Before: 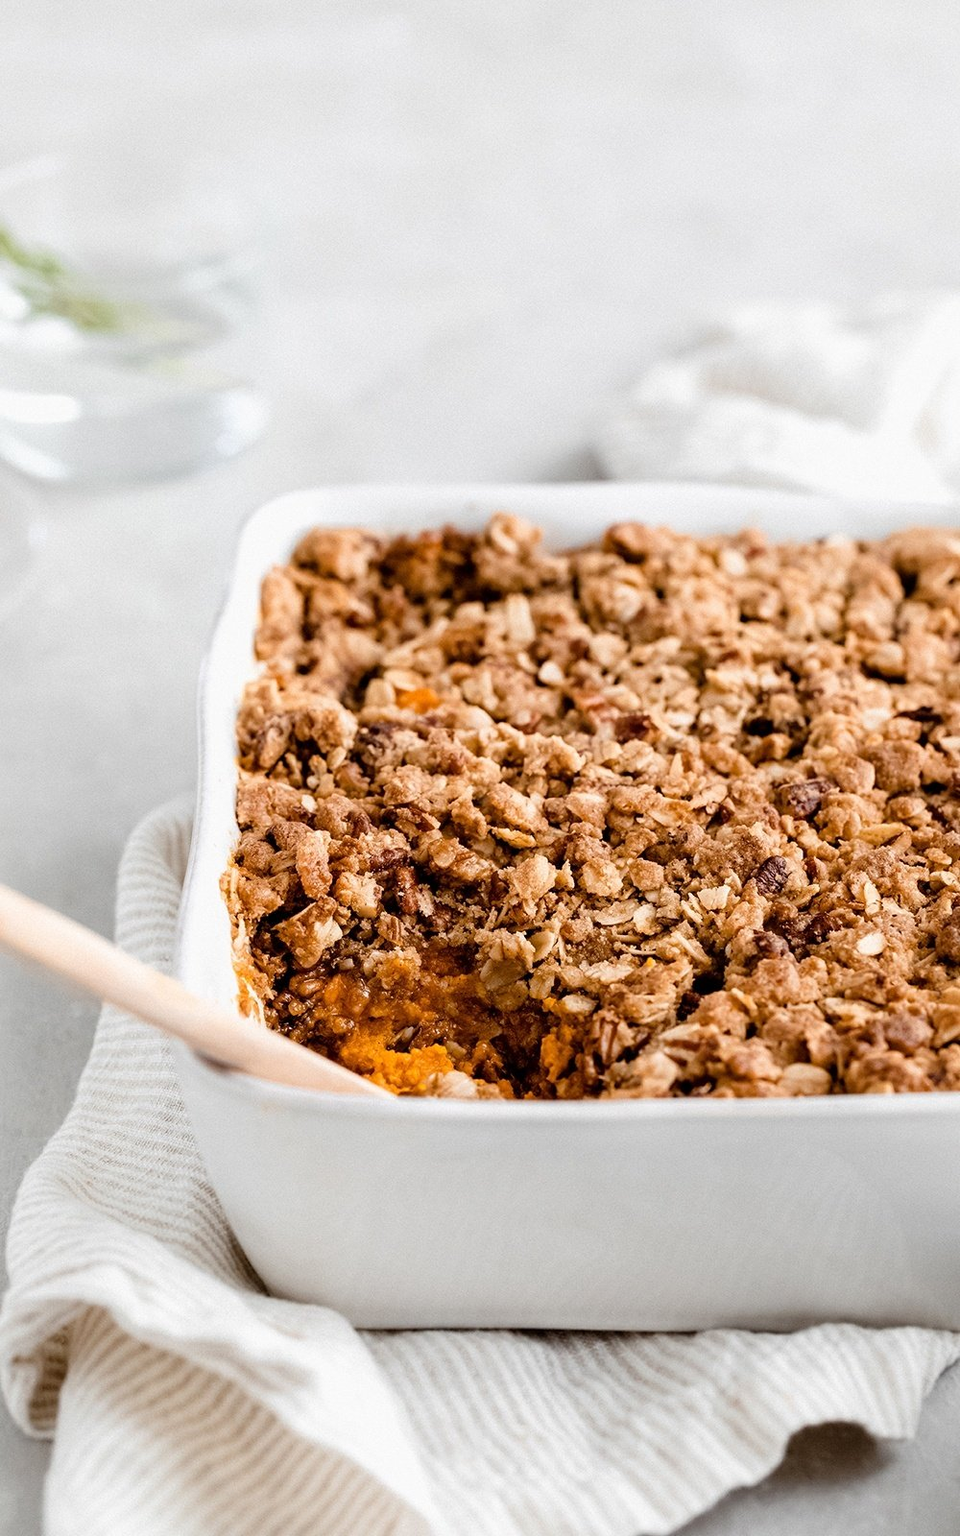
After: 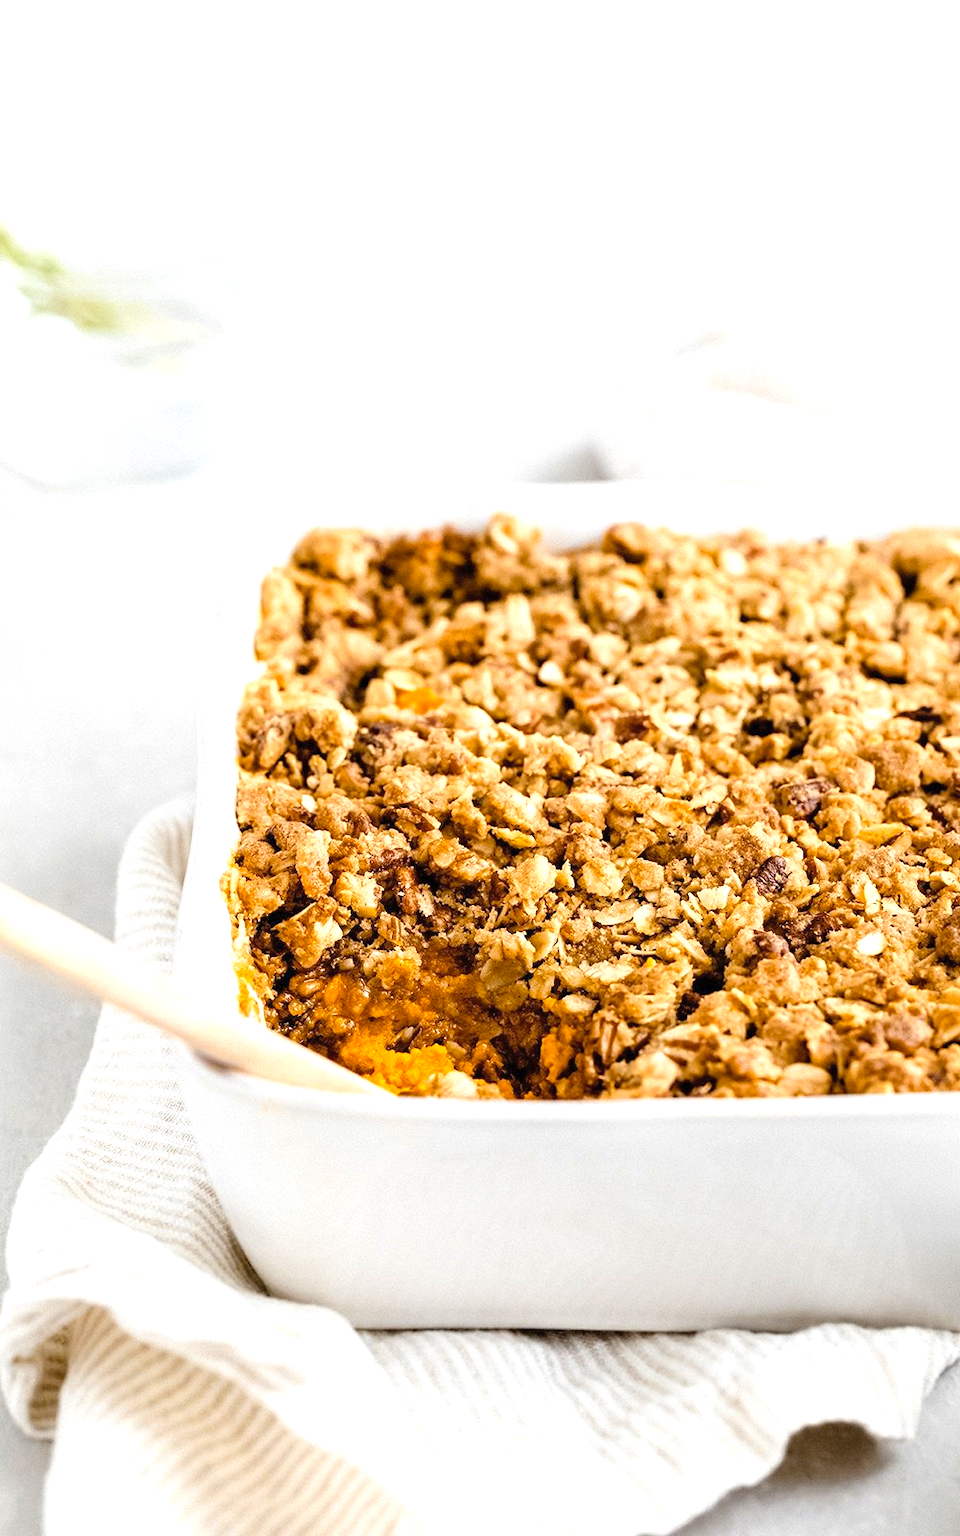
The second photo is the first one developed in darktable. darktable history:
exposure: exposure 0.6 EV, compensate highlight preservation false
contrast brightness saturation: brightness 0.09, saturation 0.19
color contrast: green-magenta contrast 0.8, blue-yellow contrast 1.1, unbound 0
